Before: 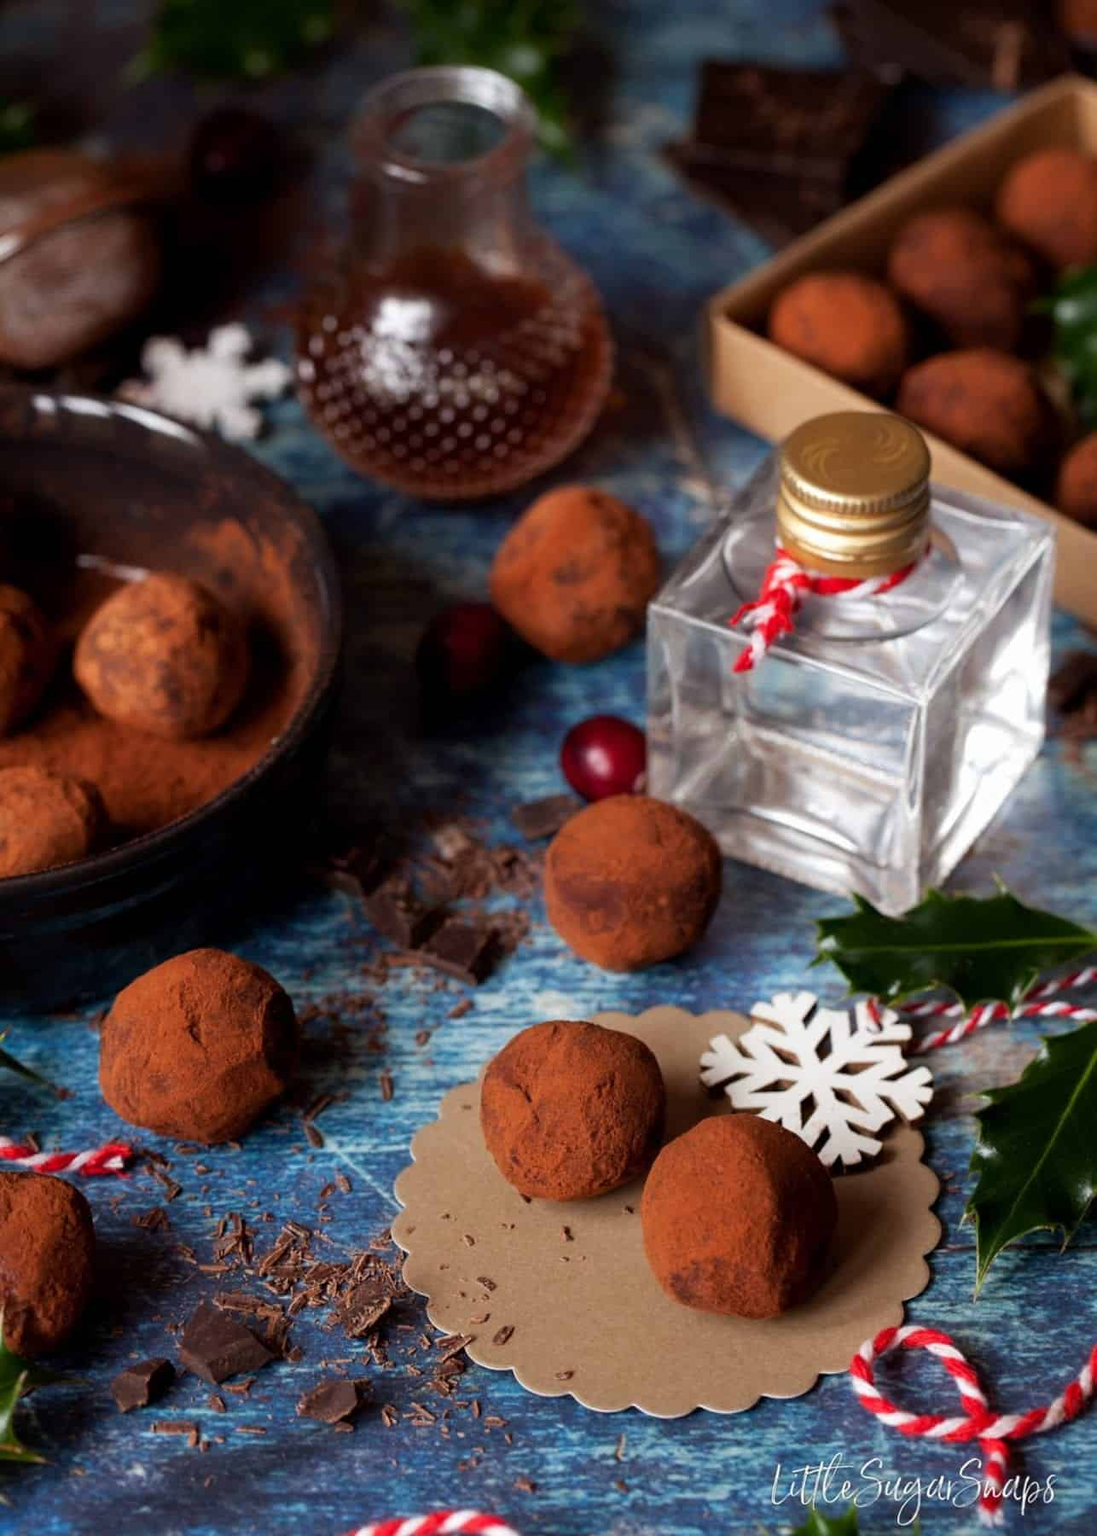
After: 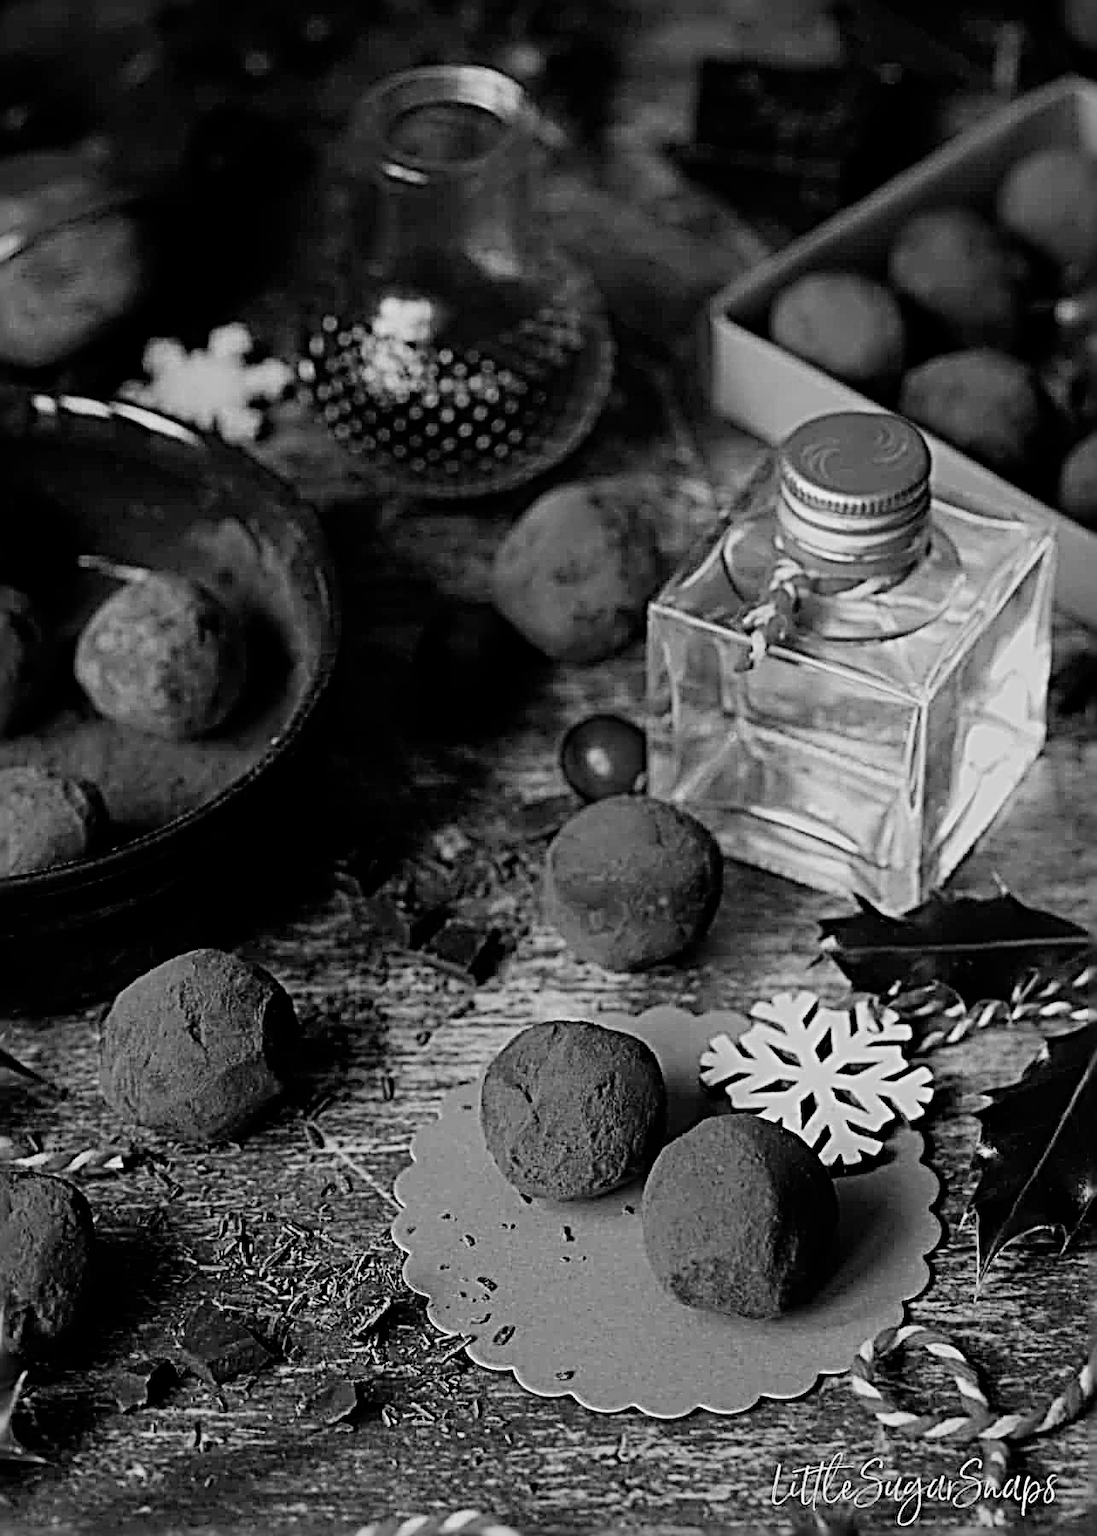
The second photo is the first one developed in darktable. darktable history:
filmic rgb: black relative exposure -7.65 EV, white relative exposure 4.56 EV, hardness 3.61
monochrome: a -6.99, b 35.61, size 1.4
sharpen: radius 4.001, amount 2
